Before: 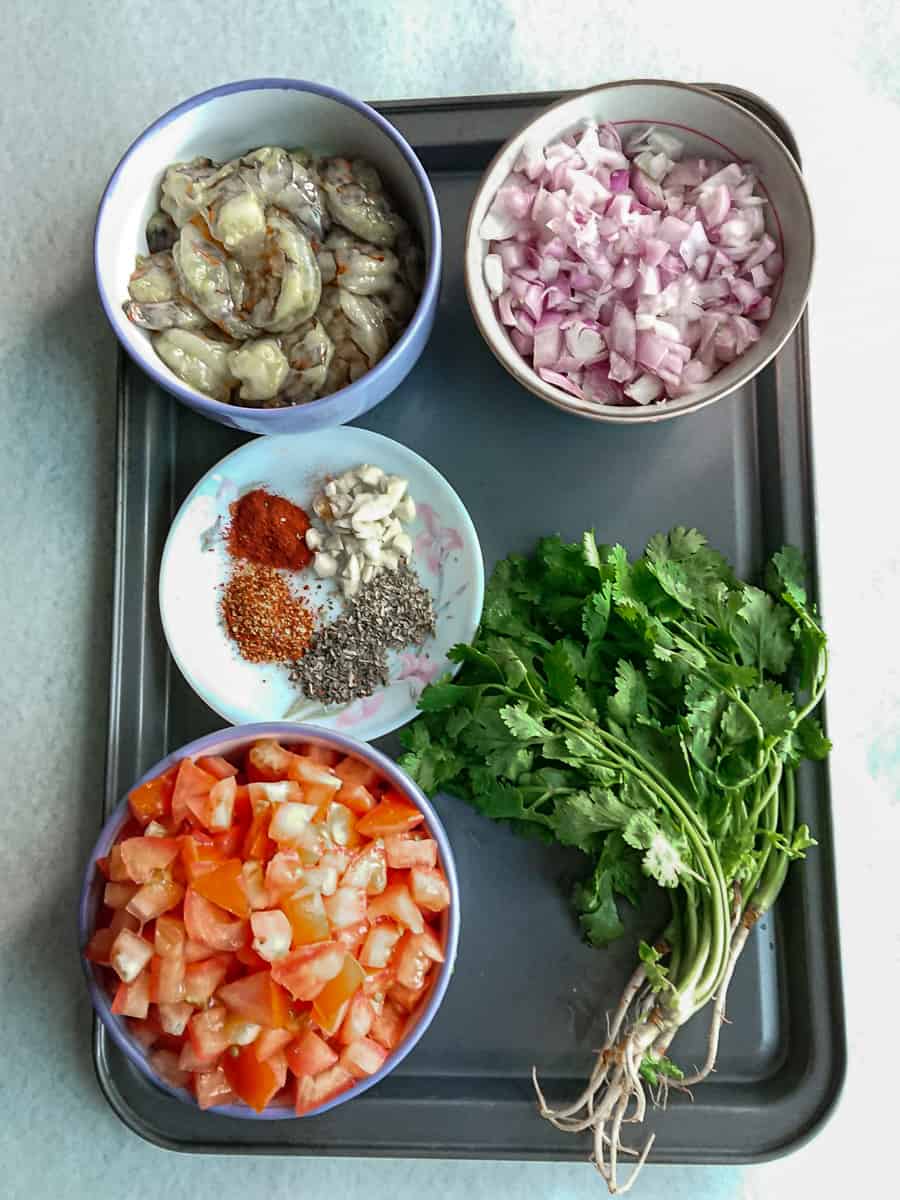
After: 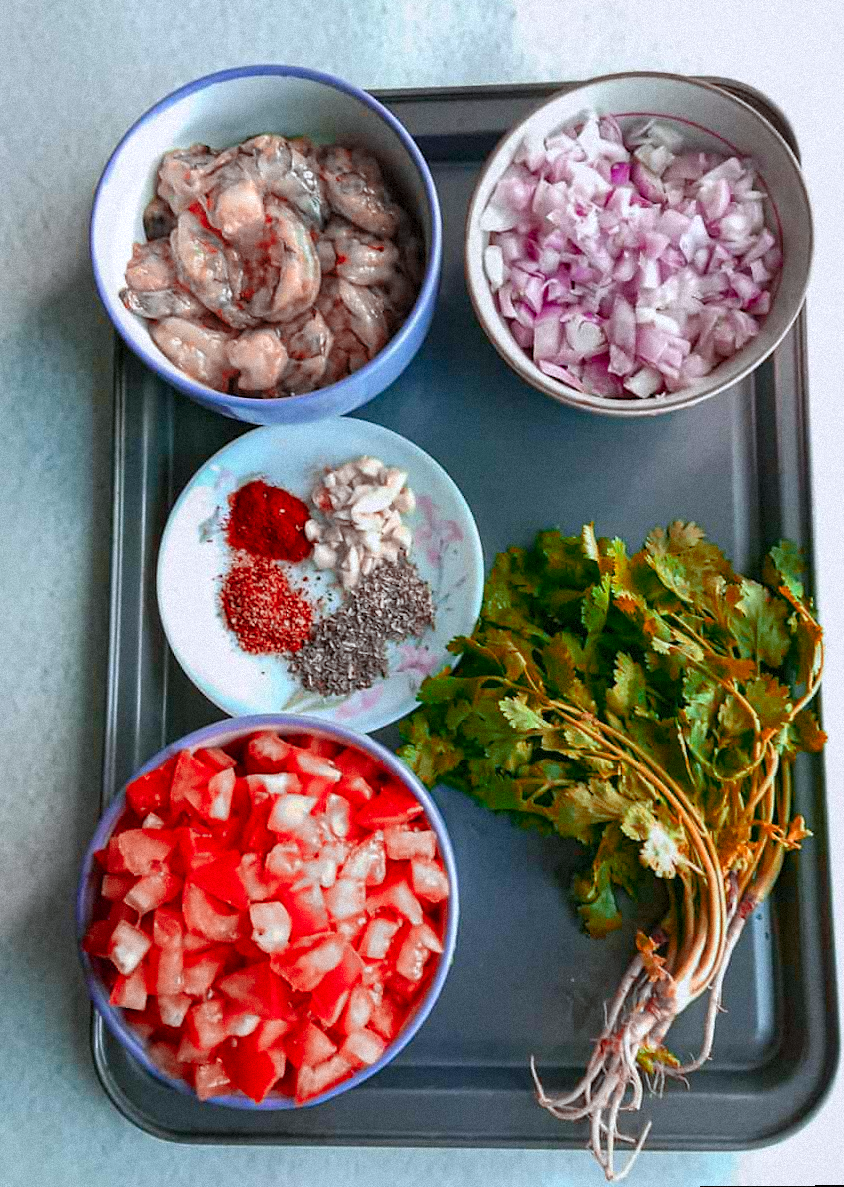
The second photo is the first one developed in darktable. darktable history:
vibrance: vibrance 100%
tone equalizer: -7 EV 0.18 EV, -6 EV 0.12 EV, -5 EV 0.08 EV, -4 EV 0.04 EV, -2 EV -0.02 EV, -1 EV -0.04 EV, +0 EV -0.06 EV, luminance estimator HSV value / RGB max
crop and rotate: right 5.167%
white balance: red 0.984, blue 1.059
rotate and perspective: rotation 0.174°, lens shift (vertical) 0.013, lens shift (horizontal) 0.019, shear 0.001, automatic cropping original format, crop left 0.007, crop right 0.991, crop top 0.016, crop bottom 0.997
color balance rgb: perceptual saturation grading › global saturation 20%, perceptual saturation grading › highlights -25%, perceptual saturation grading › shadows 25%
color zones: curves: ch2 [(0, 0.5) (0.084, 0.497) (0.323, 0.335) (0.4, 0.497) (1, 0.5)], process mode strong
grain: mid-tones bias 0%
